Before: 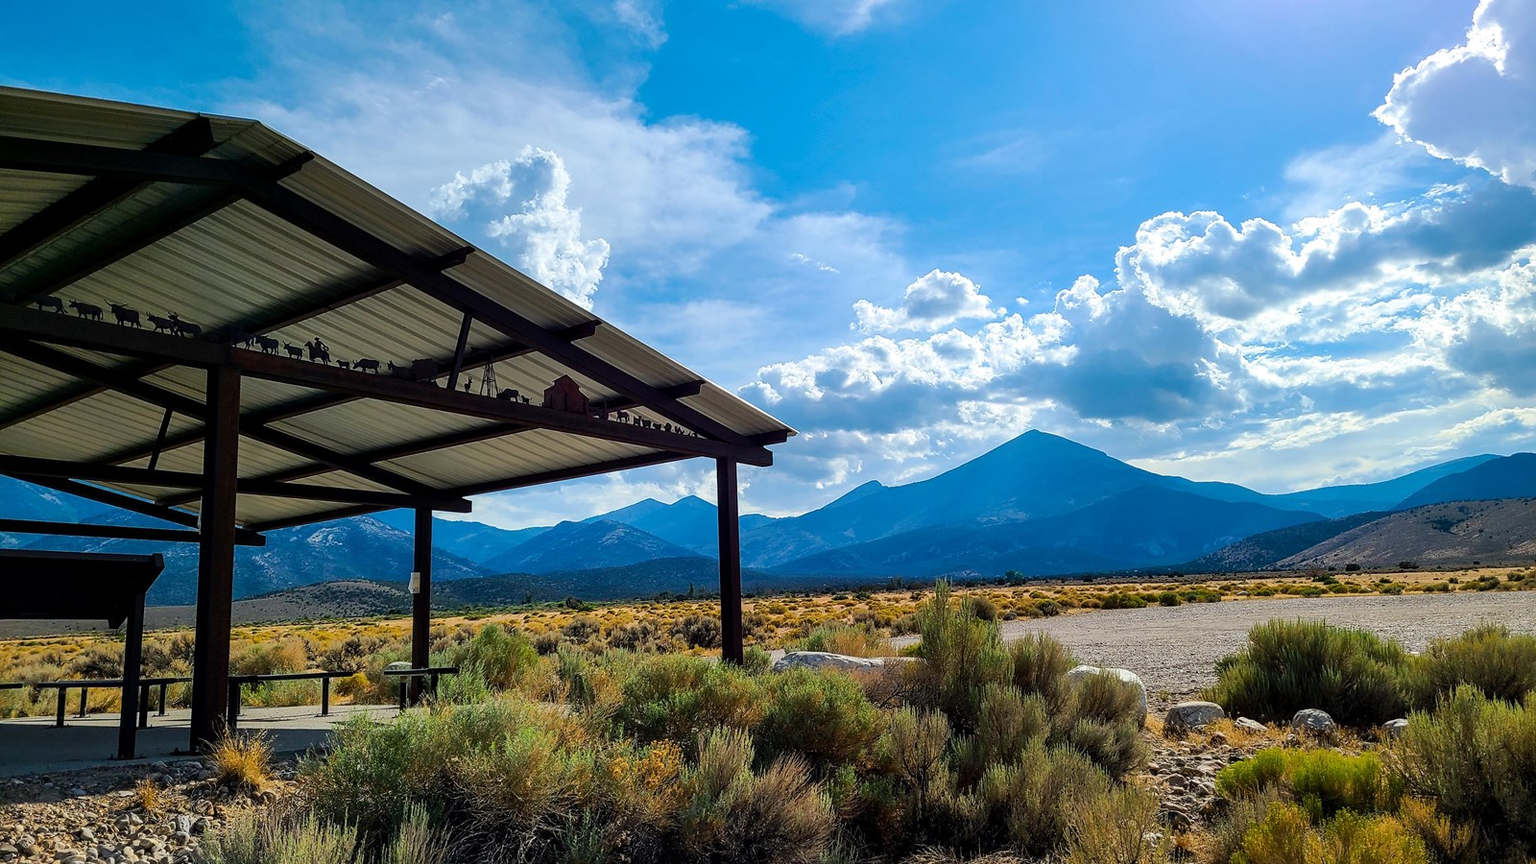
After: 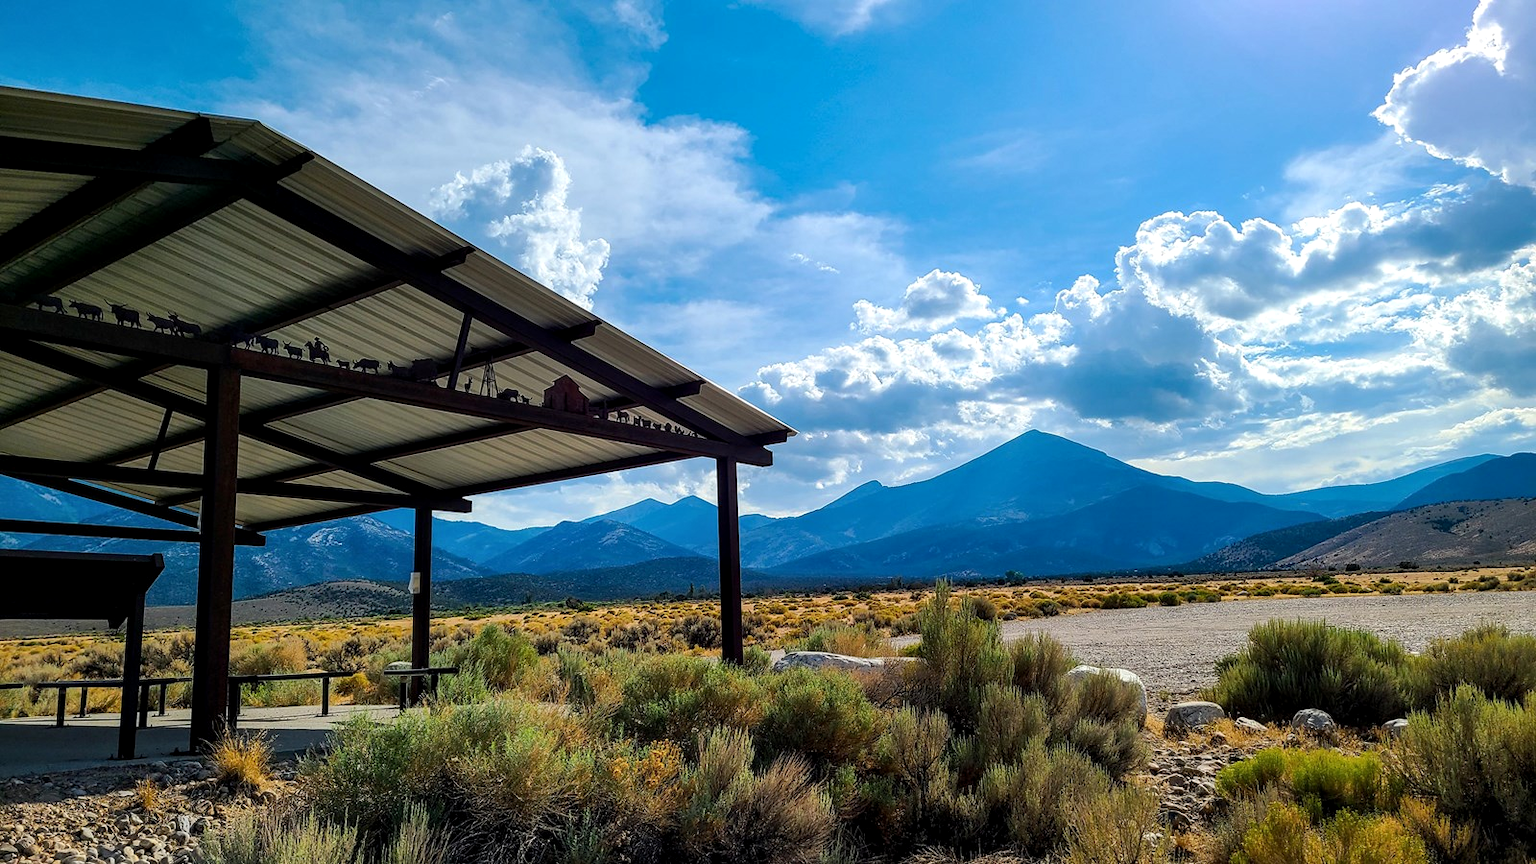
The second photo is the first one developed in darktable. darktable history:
local contrast: highlights 102%, shadows 99%, detail 119%, midtone range 0.2
